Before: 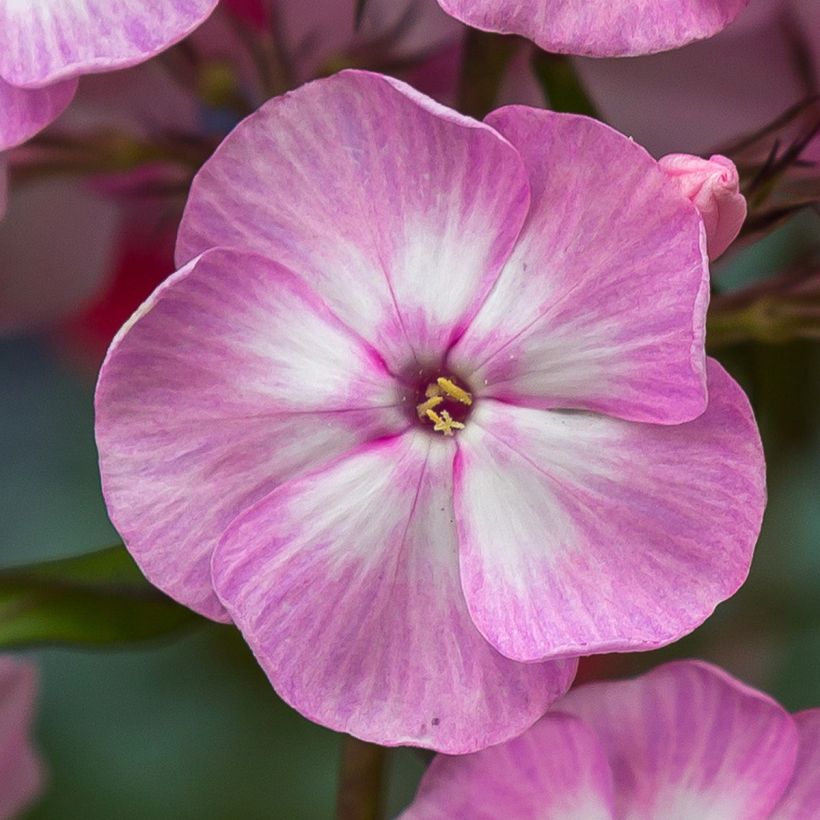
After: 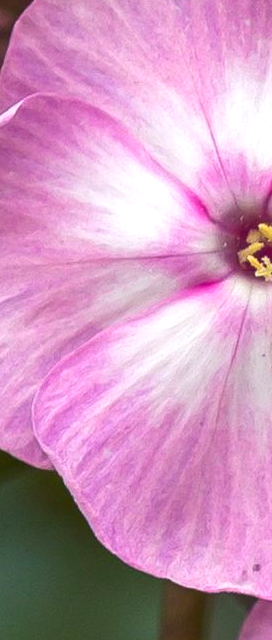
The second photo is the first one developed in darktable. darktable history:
crop and rotate: left 21.832%, top 18.871%, right 44.987%, bottom 3.003%
exposure: black level correction 0, exposure 0.498 EV, compensate highlight preservation false
